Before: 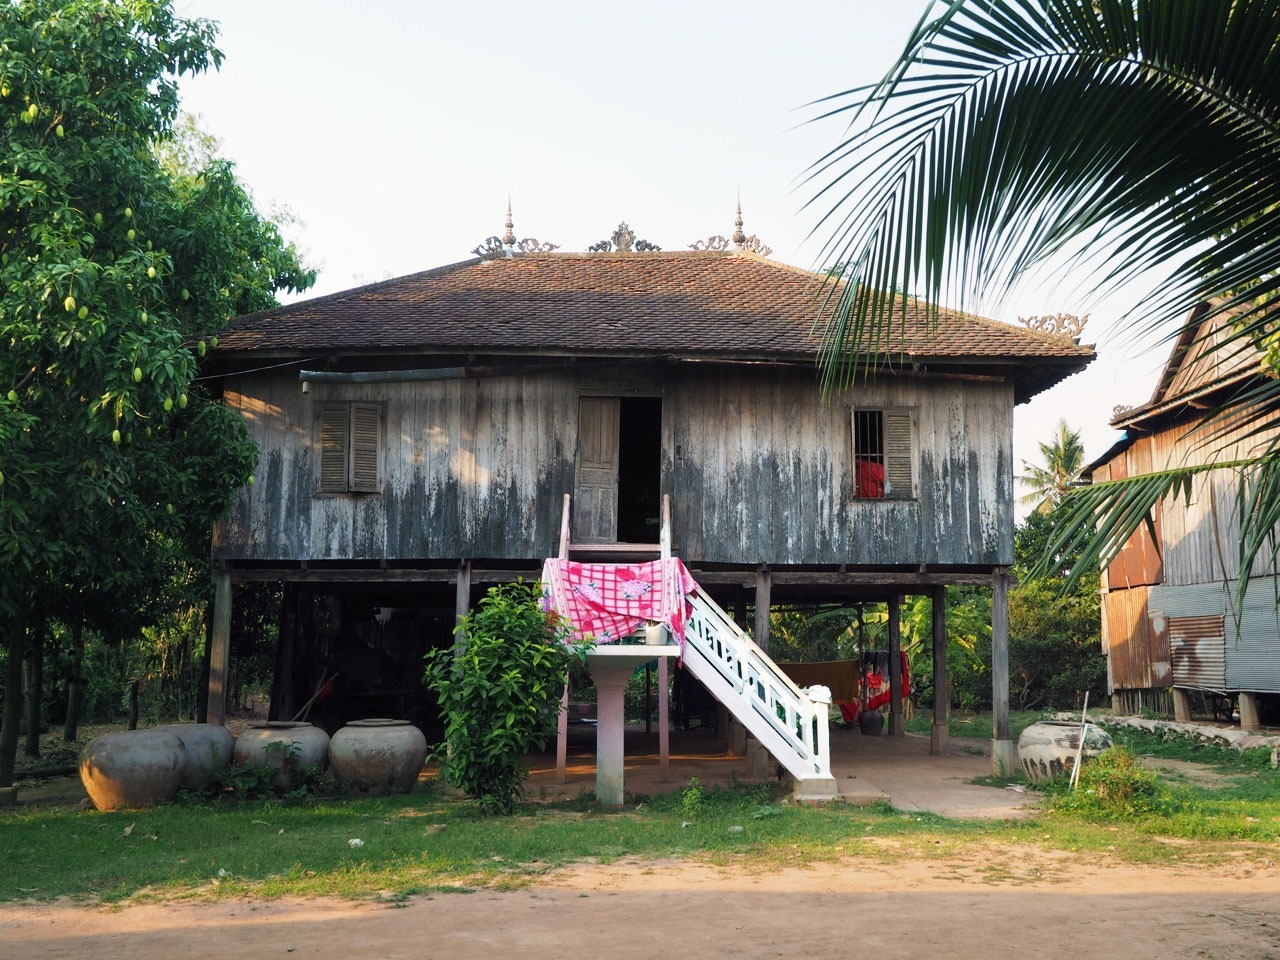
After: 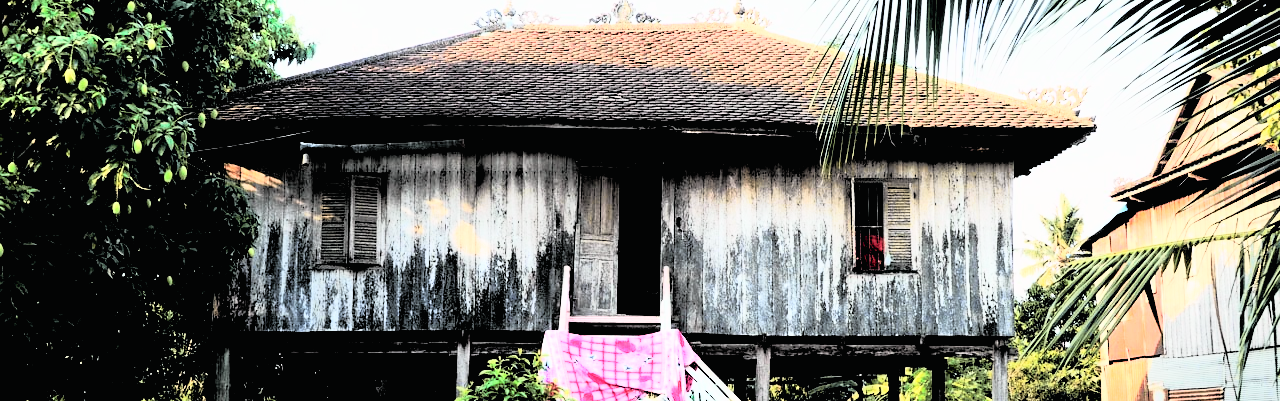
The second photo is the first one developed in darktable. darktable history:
rgb levels: levels [[0.029, 0.461, 0.922], [0, 0.5, 1], [0, 0.5, 1]]
crop and rotate: top 23.84%, bottom 34.294%
tone curve: curves: ch0 [(0, 0.009) (0.105, 0.08) (0.195, 0.18) (0.283, 0.316) (0.384, 0.434) (0.485, 0.531) (0.638, 0.69) (0.81, 0.872) (1, 0.977)]; ch1 [(0, 0) (0.161, 0.092) (0.35, 0.33) (0.379, 0.401) (0.456, 0.469) (0.502, 0.5) (0.525, 0.518) (0.586, 0.617) (0.635, 0.655) (1, 1)]; ch2 [(0, 0) (0.371, 0.362) (0.437, 0.437) (0.48, 0.49) (0.53, 0.515) (0.56, 0.571) (0.622, 0.606) (1, 1)], color space Lab, independent channels, preserve colors none
rgb curve: curves: ch0 [(0, 0) (0.21, 0.15) (0.24, 0.21) (0.5, 0.75) (0.75, 0.96) (0.89, 0.99) (1, 1)]; ch1 [(0, 0.02) (0.21, 0.13) (0.25, 0.2) (0.5, 0.67) (0.75, 0.9) (0.89, 0.97) (1, 1)]; ch2 [(0, 0.02) (0.21, 0.13) (0.25, 0.2) (0.5, 0.67) (0.75, 0.9) (0.89, 0.97) (1, 1)], compensate middle gray true
